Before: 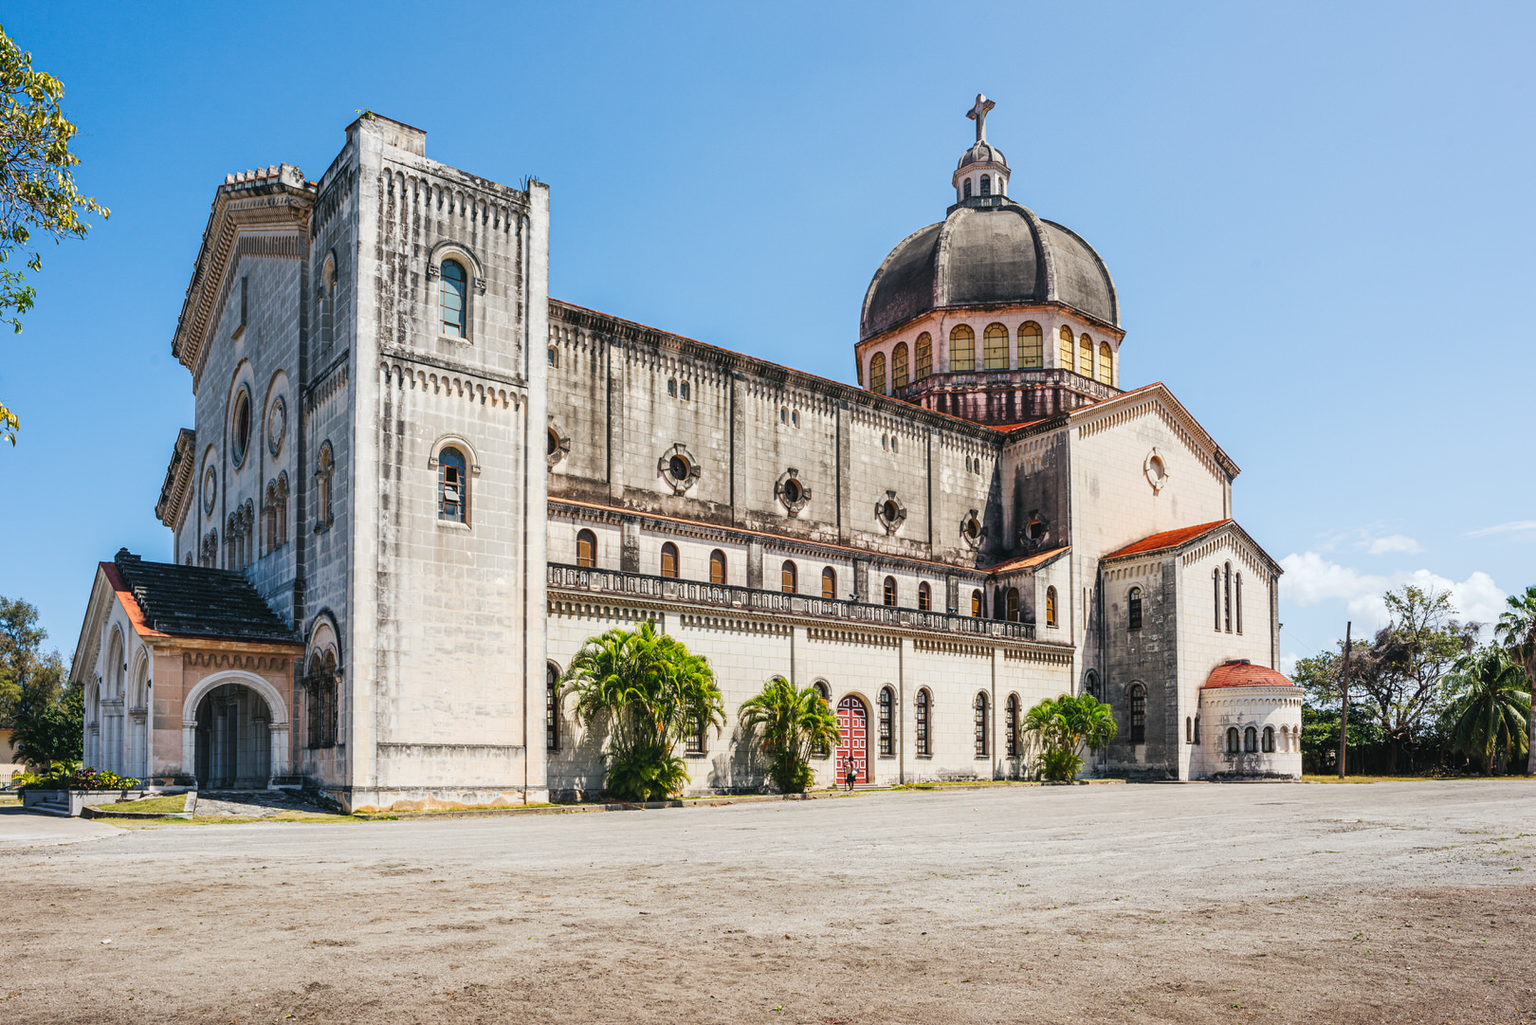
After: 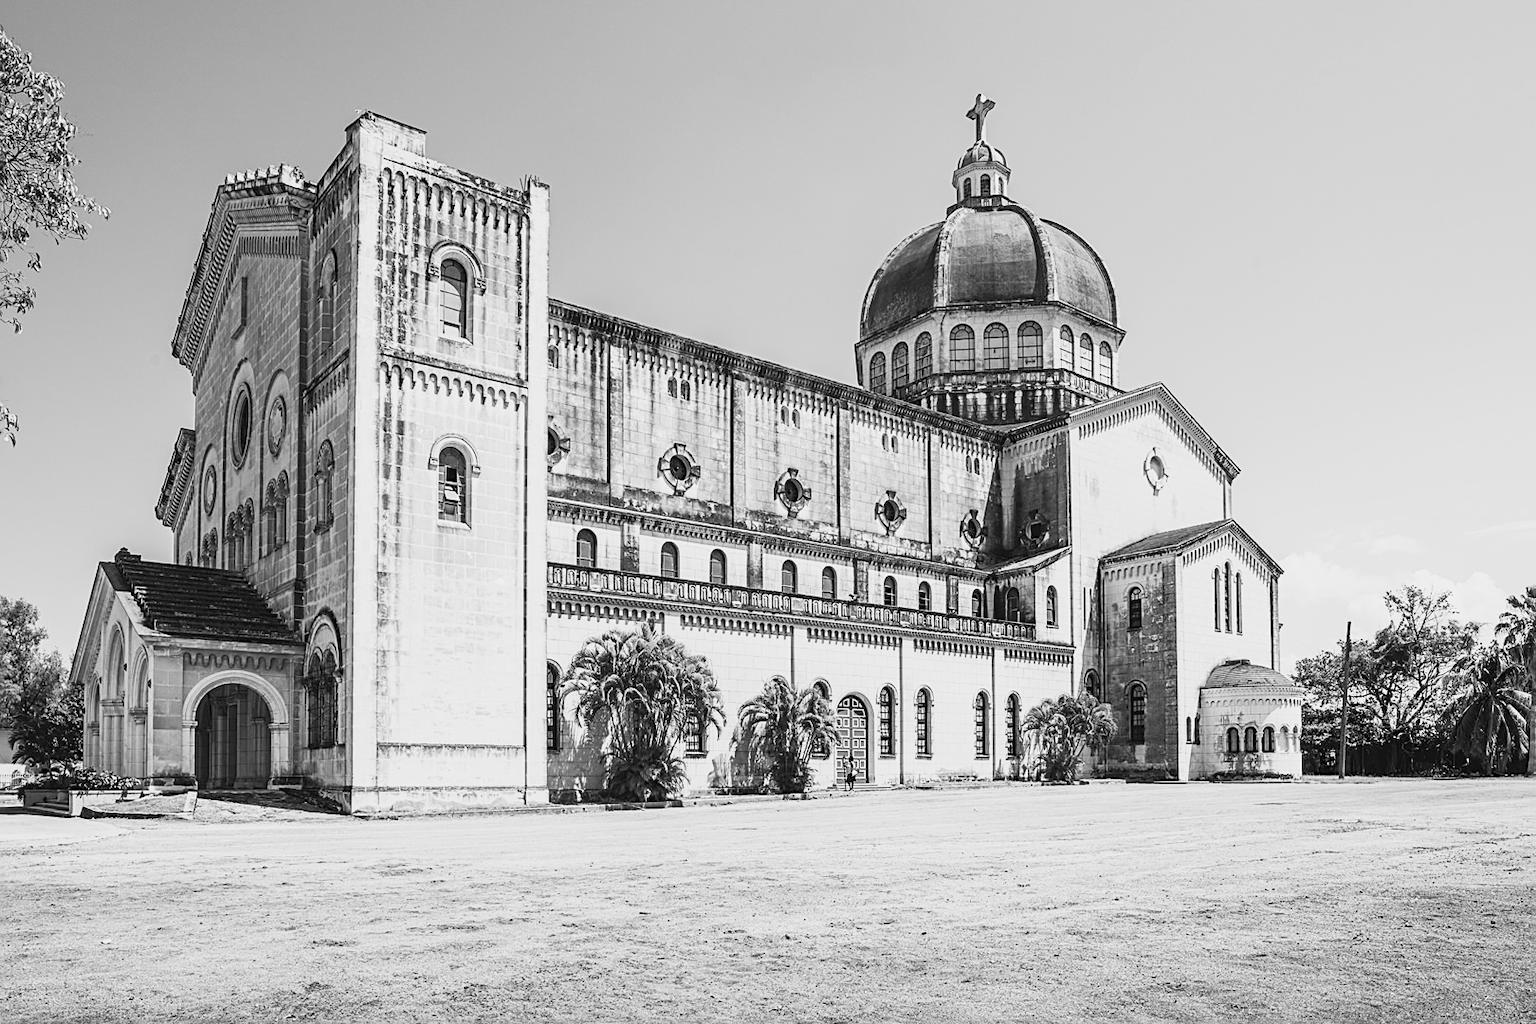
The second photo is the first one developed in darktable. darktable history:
base curve: curves: ch0 [(0, 0) (0.088, 0.125) (0.176, 0.251) (0.354, 0.501) (0.613, 0.749) (1, 0.877)], preserve colors none
monochrome: on, module defaults
sharpen: on, module defaults
exposure: compensate exposure bias true, compensate highlight preservation false
